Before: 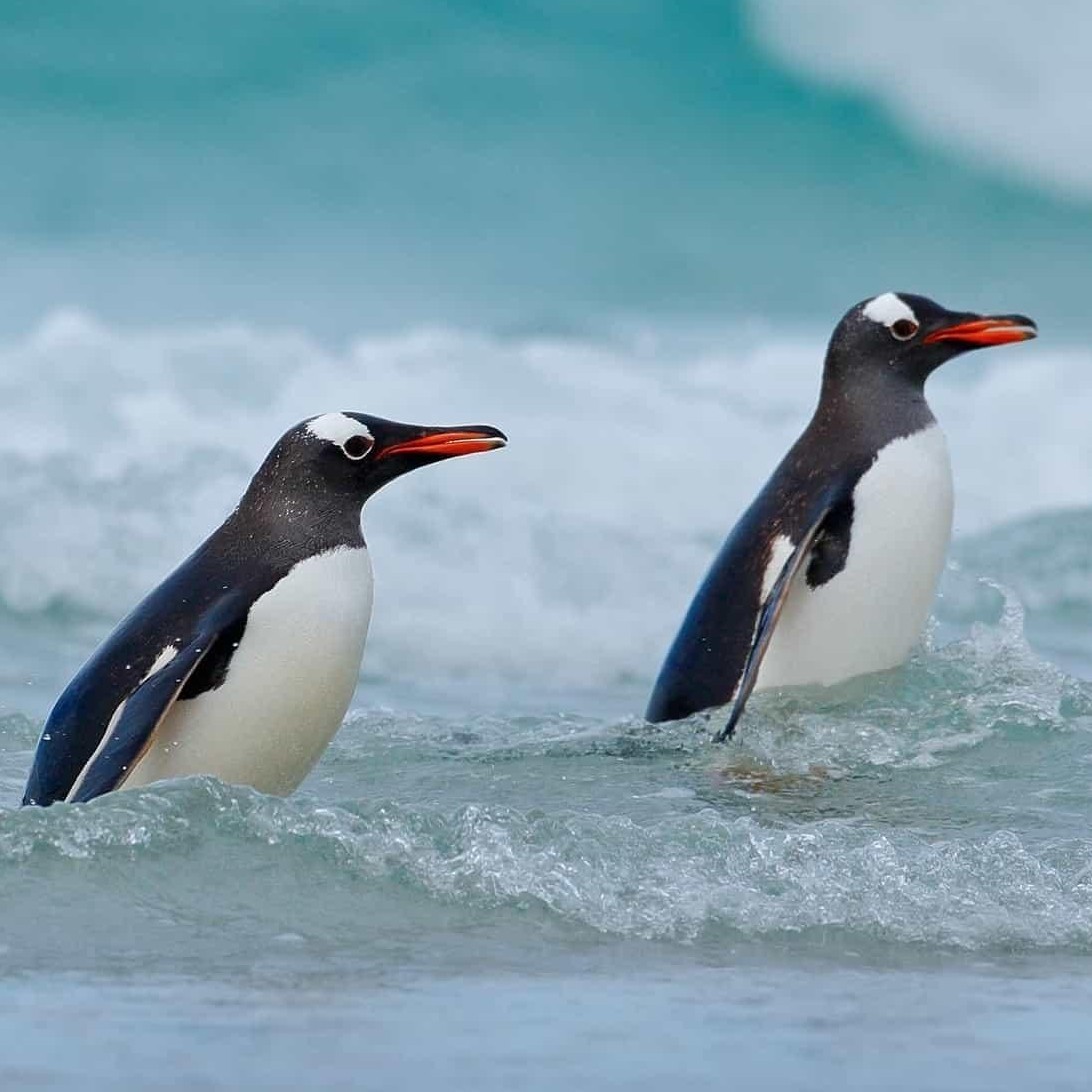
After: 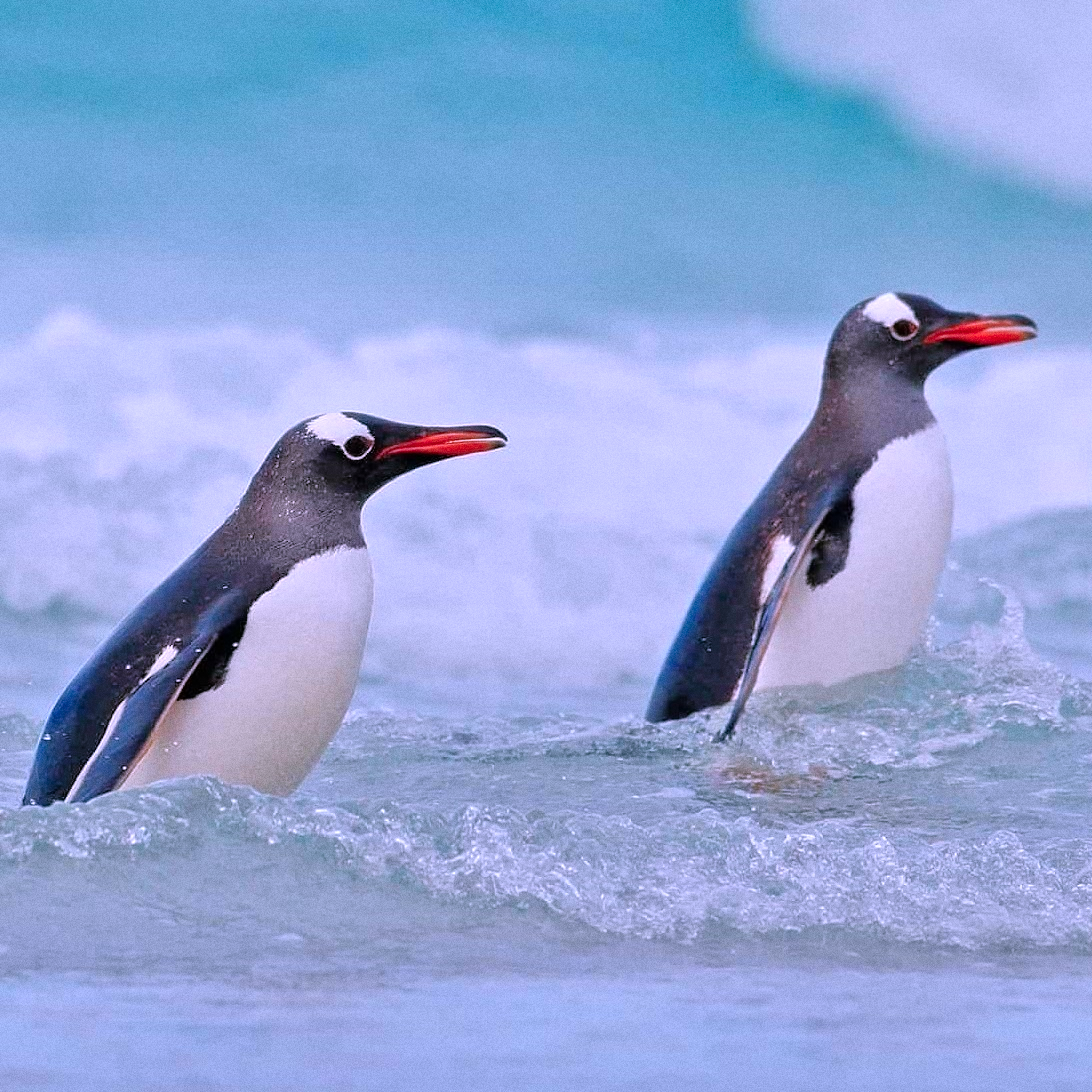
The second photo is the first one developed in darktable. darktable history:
grain: coarseness 0.47 ISO
tone equalizer: -7 EV 0.15 EV, -6 EV 0.6 EV, -5 EV 1.15 EV, -4 EV 1.33 EV, -3 EV 1.15 EV, -2 EV 0.6 EV, -1 EV 0.15 EV, mask exposure compensation -0.5 EV
color correction: highlights a* 15.03, highlights b* -25.07
